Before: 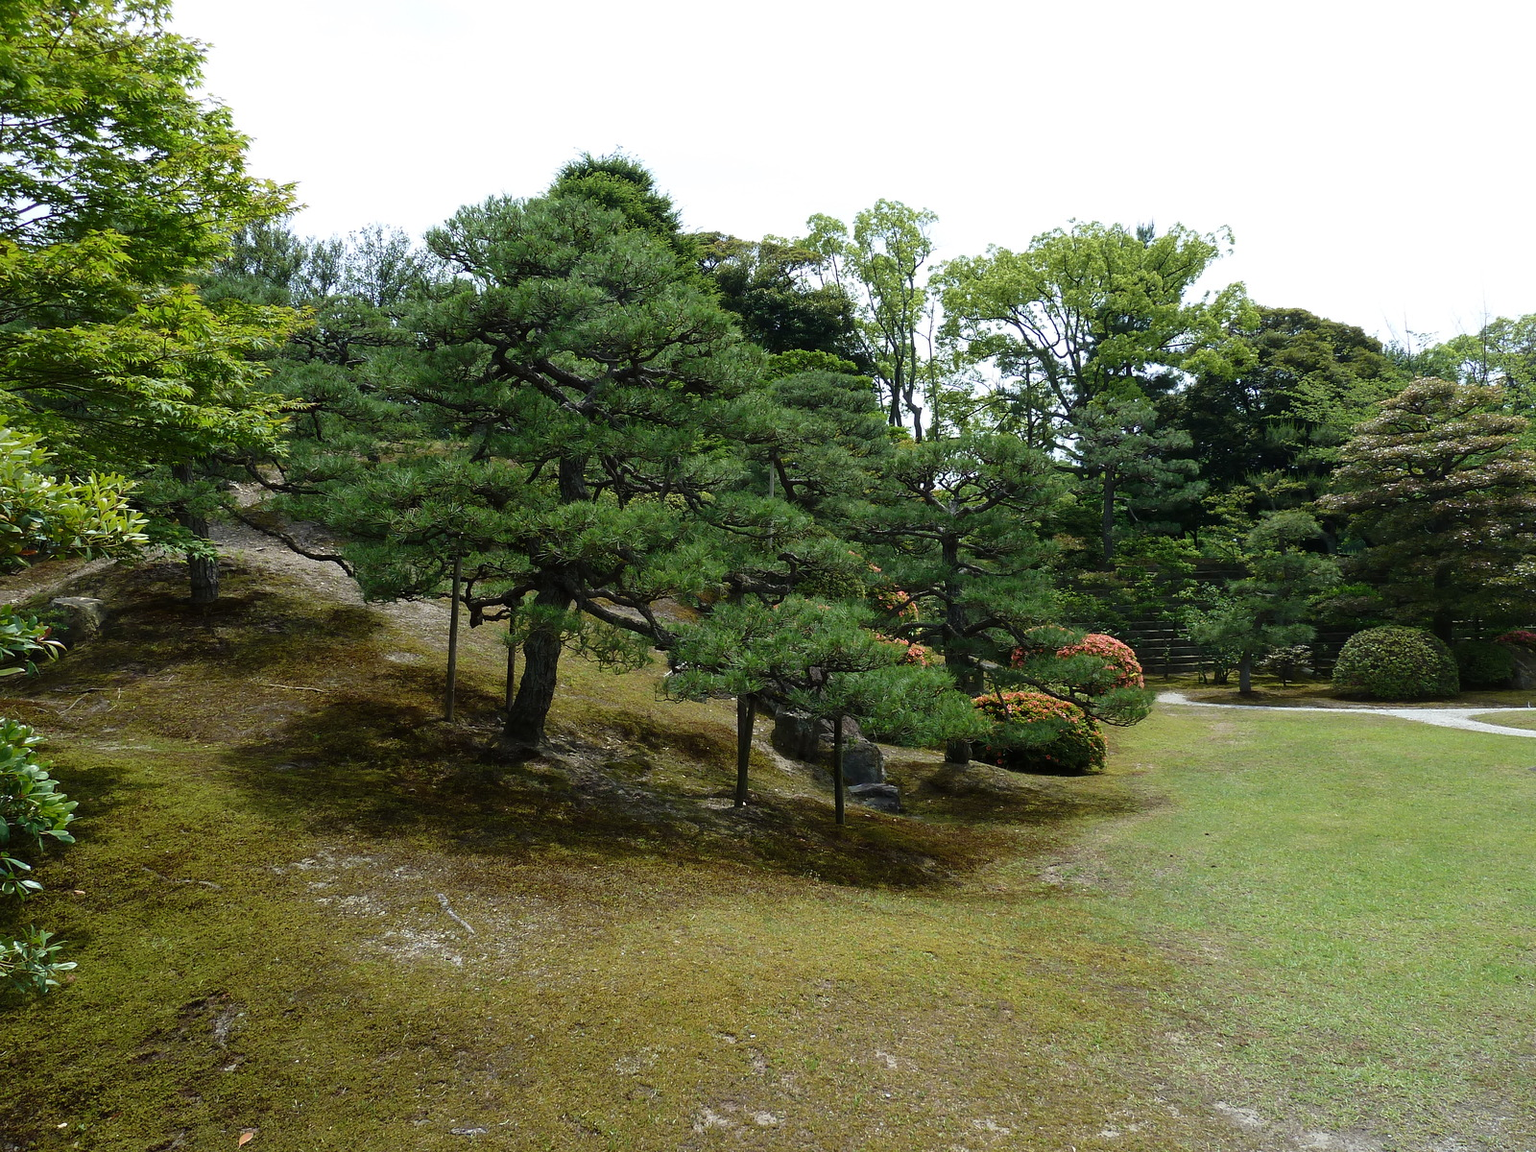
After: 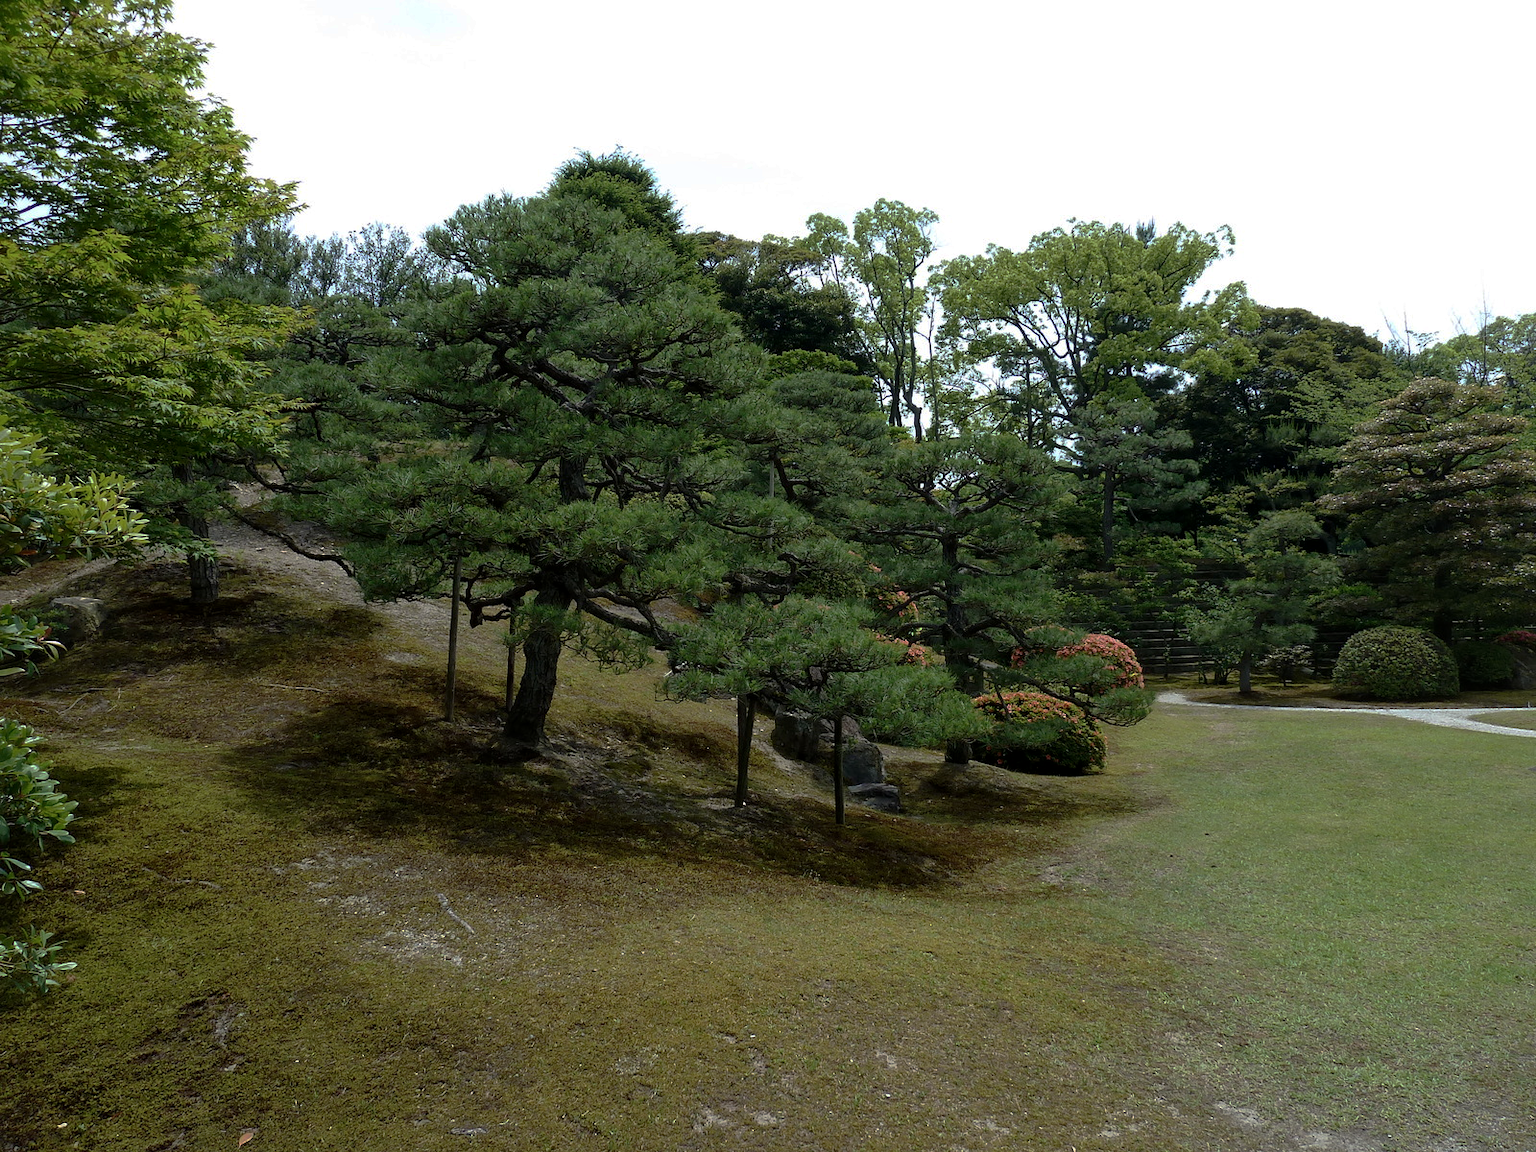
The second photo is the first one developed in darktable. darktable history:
base curve: curves: ch0 [(0, 0) (0.841, 0.609) (1, 1)], exposure shift 0.01, preserve colors none
local contrast: mode bilateral grid, contrast 21, coarseness 51, detail 119%, midtone range 0.2
